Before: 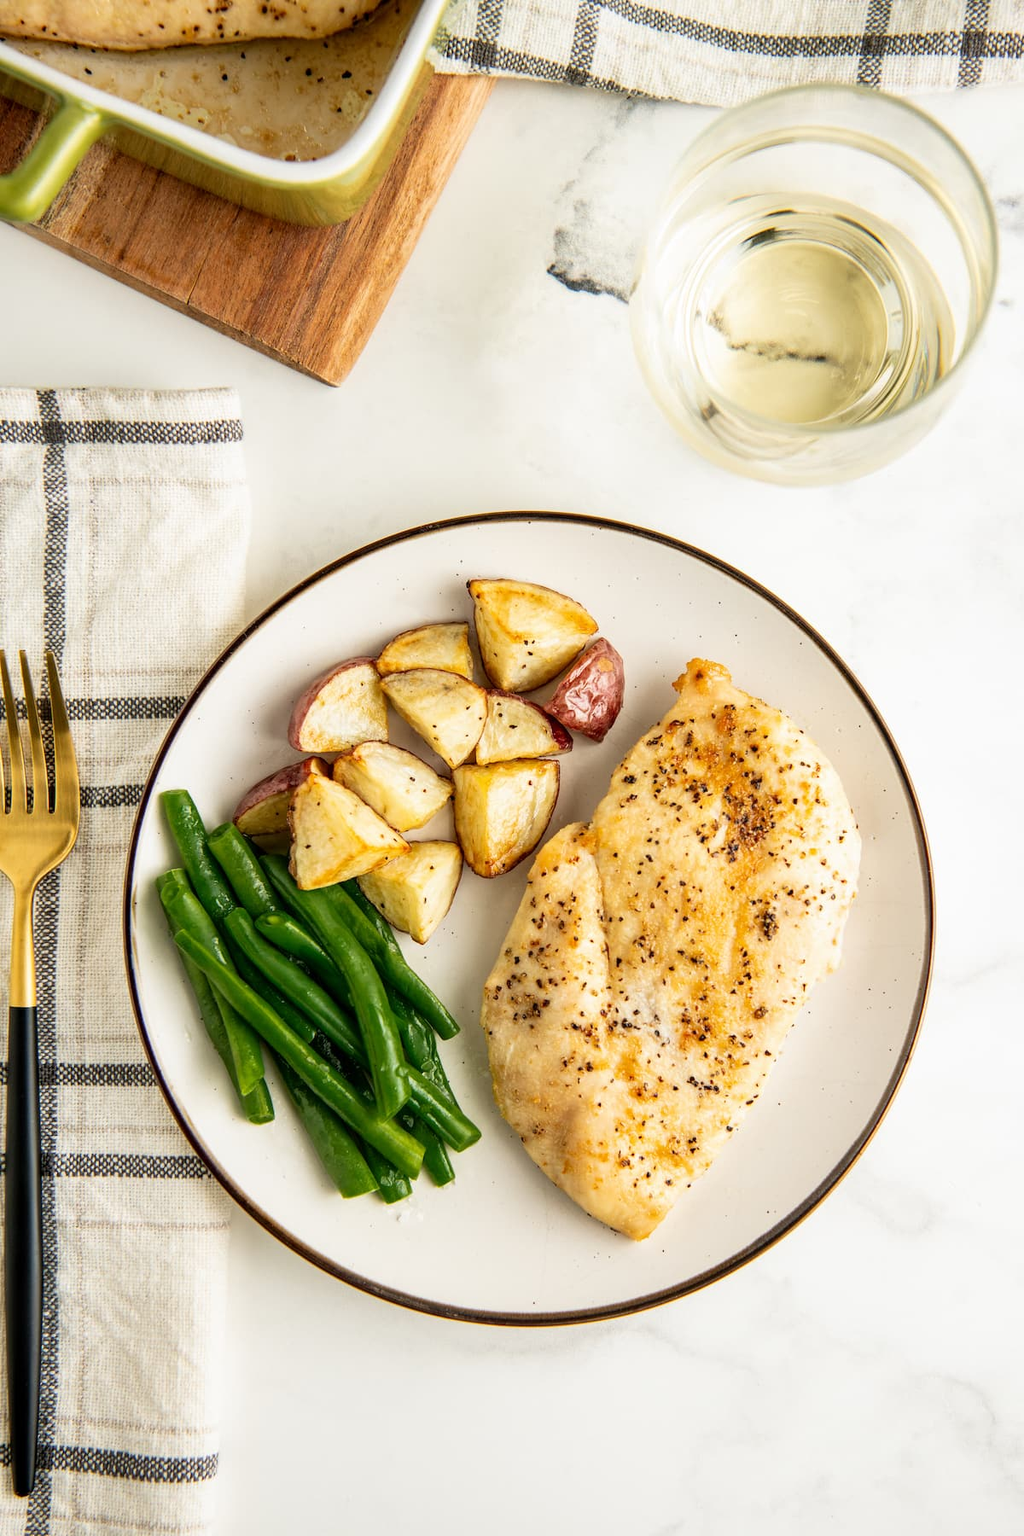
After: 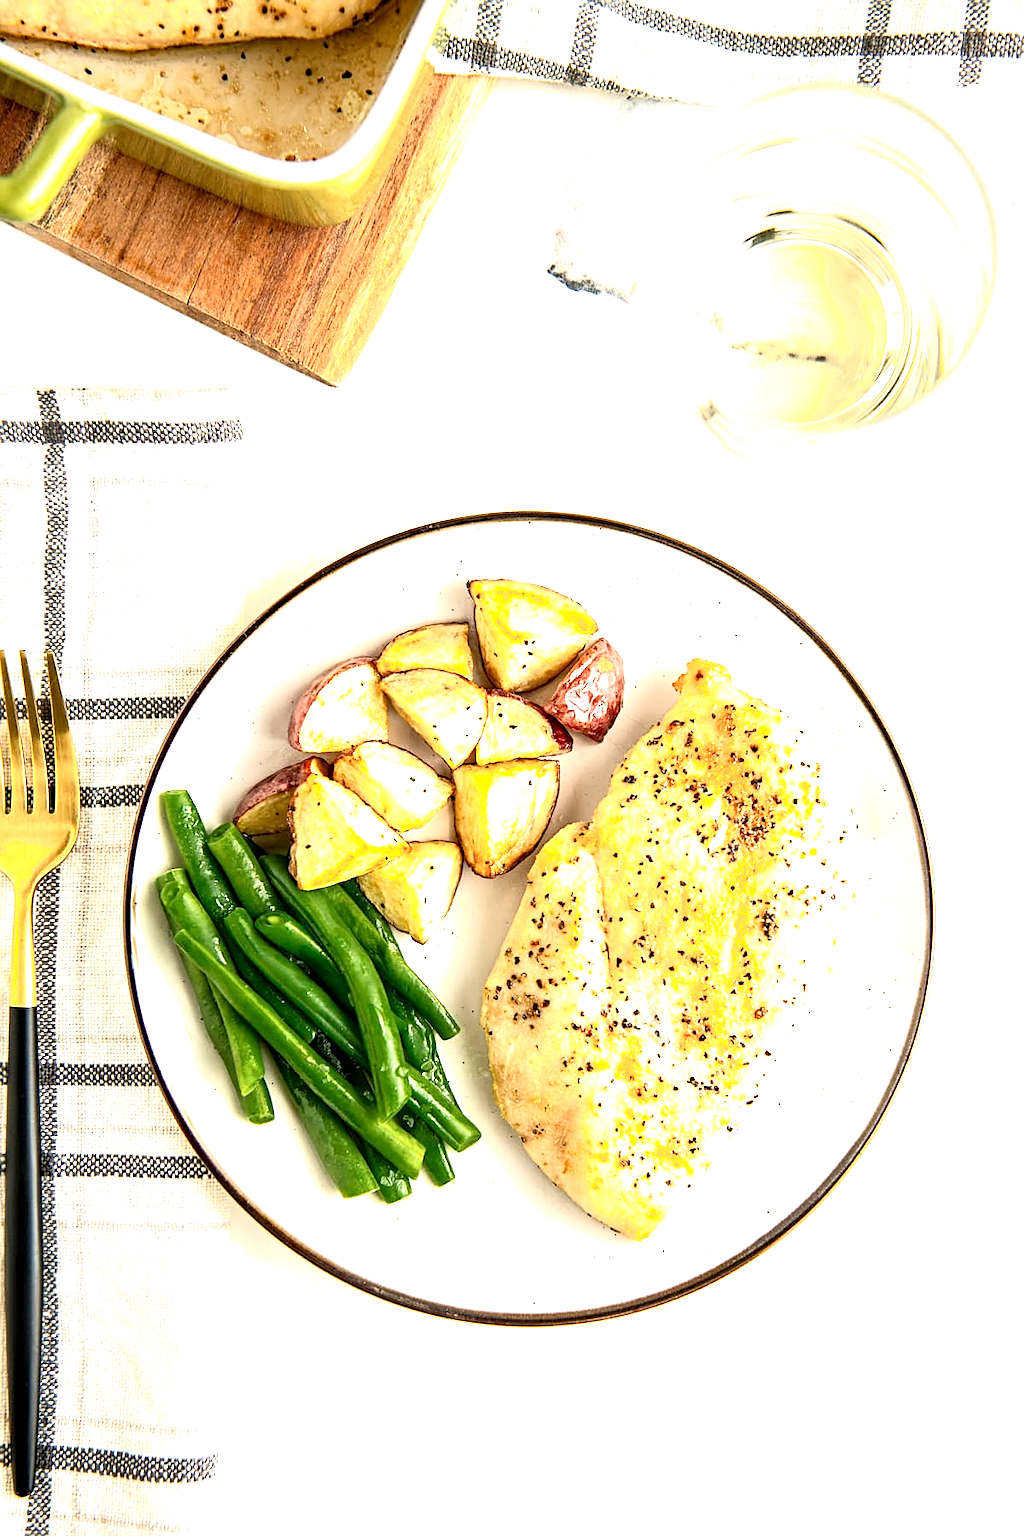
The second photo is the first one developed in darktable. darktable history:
sharpen: on, module defaults
shadows and highlights: shadows -1.11, highlights 39.3
exposure: black level correction 0.001, exposure 0.967 EV, compensate highlight preservation false
